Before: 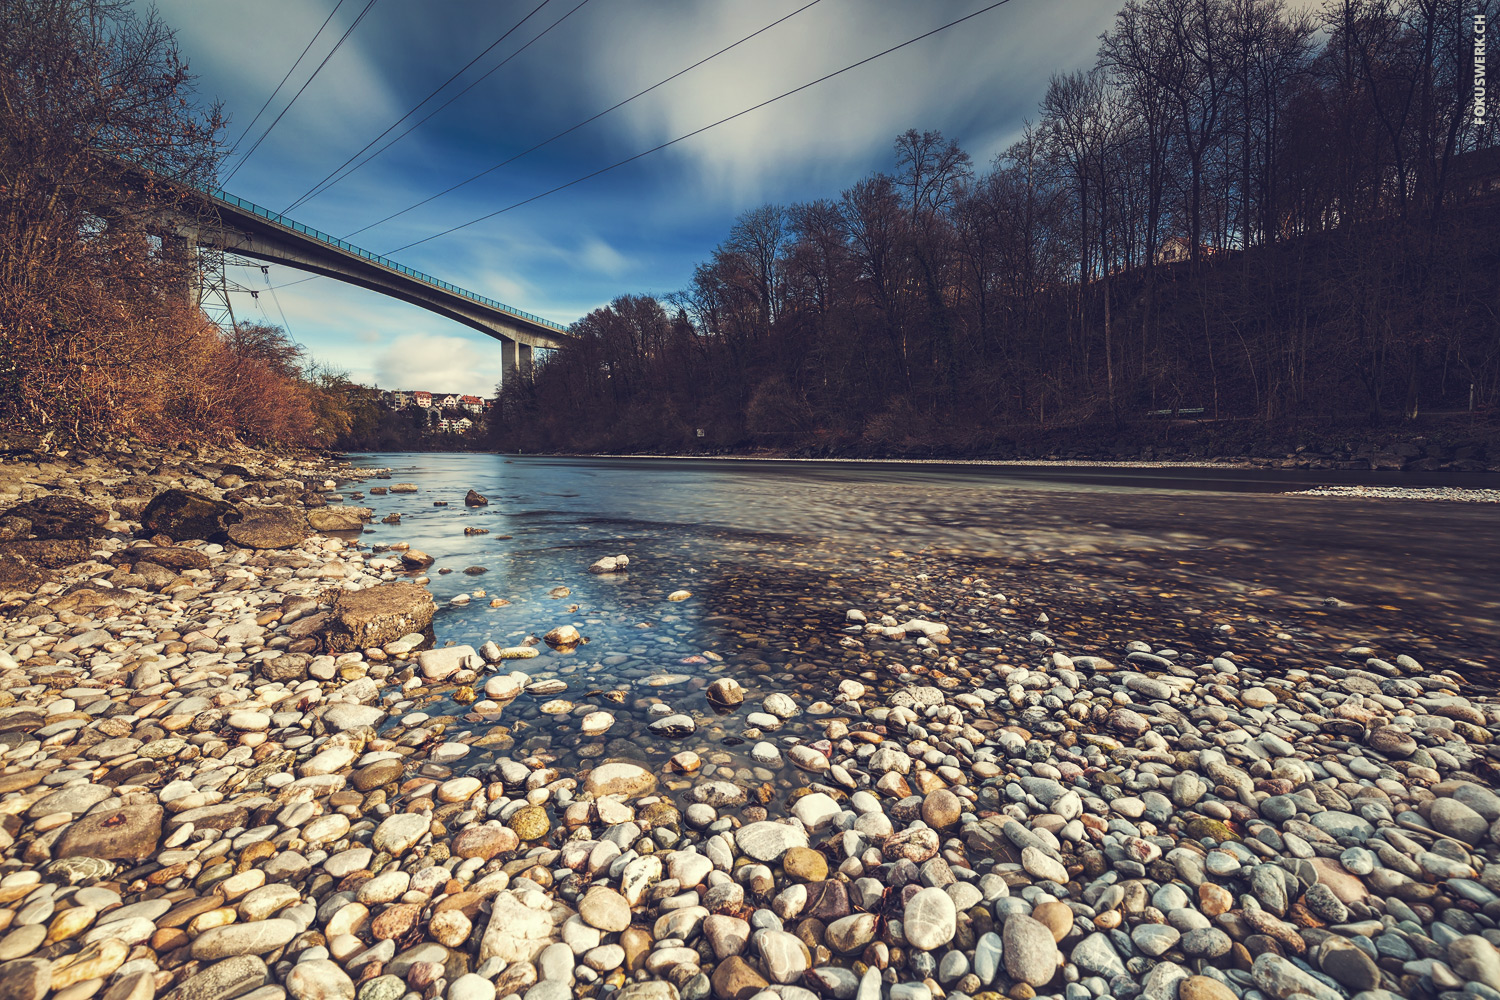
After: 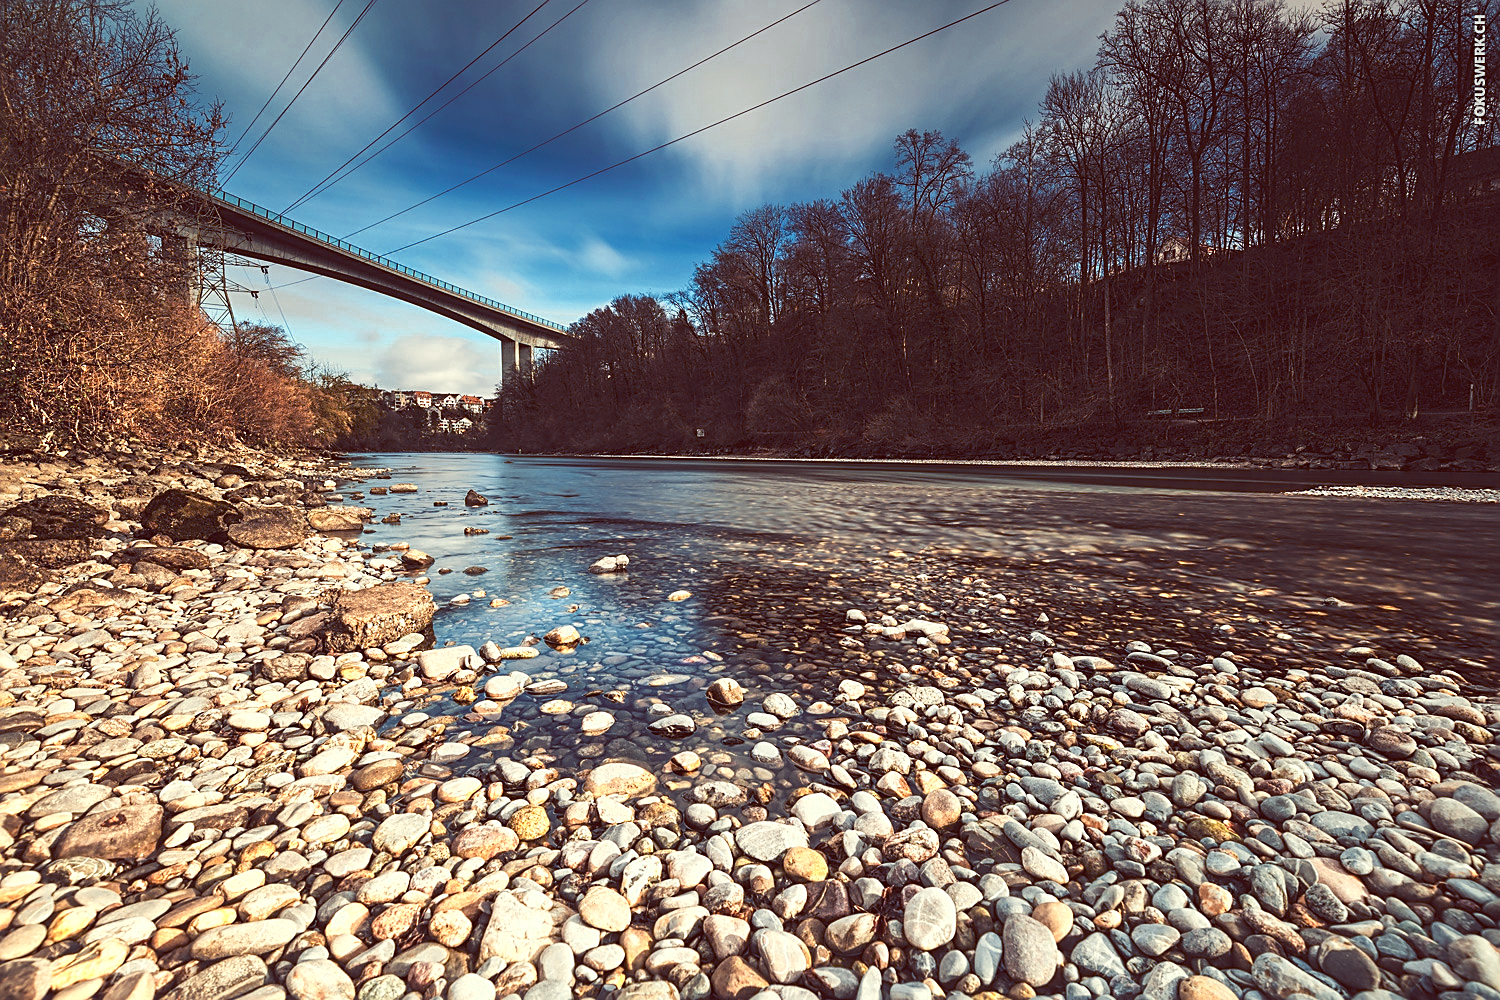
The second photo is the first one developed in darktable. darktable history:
color balance: lift [1, 1.015, 1.004, 0.985], gamma [1, 0.958, 0.971, 1.042], gain [1, 0.956, 0.977, 1.044]
color zones: curves: ch0 [(0.018, 0.548) (0.197, 0.654) (0.425, 0.447) (0.605, 0.658) (0.732, 0.579)]; ch1 [(0.105, 0.531) (0.224, 0.531) (0.386, 0.39) (0.618, 0.456) (0.732, 0.456) (0.956, 0.421)]; ch2 [(0.039, 0.583) (0.215, 0.465) (0.399, 0.544) (0.465, 0.548) (0.614, 0.447) (0.724, 0.43) (0.882, 0.623) (0.956, 0.632)]
sharpen: on, module defaults
color balance rgb: perceptual saturation grading › global saturation 10%, global vibrance 10%
